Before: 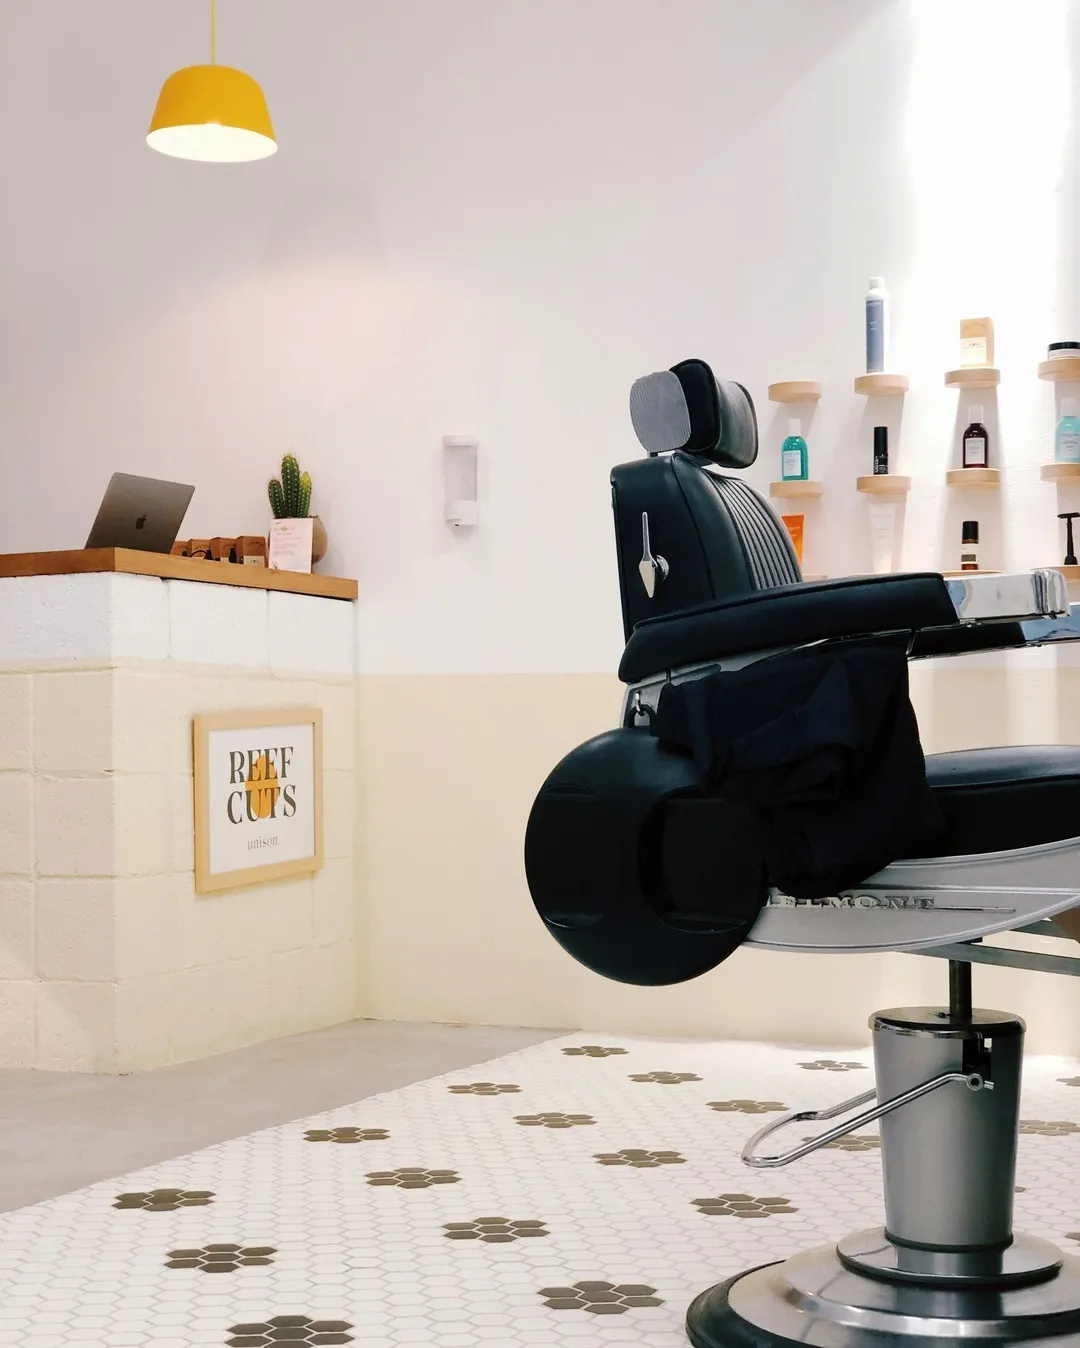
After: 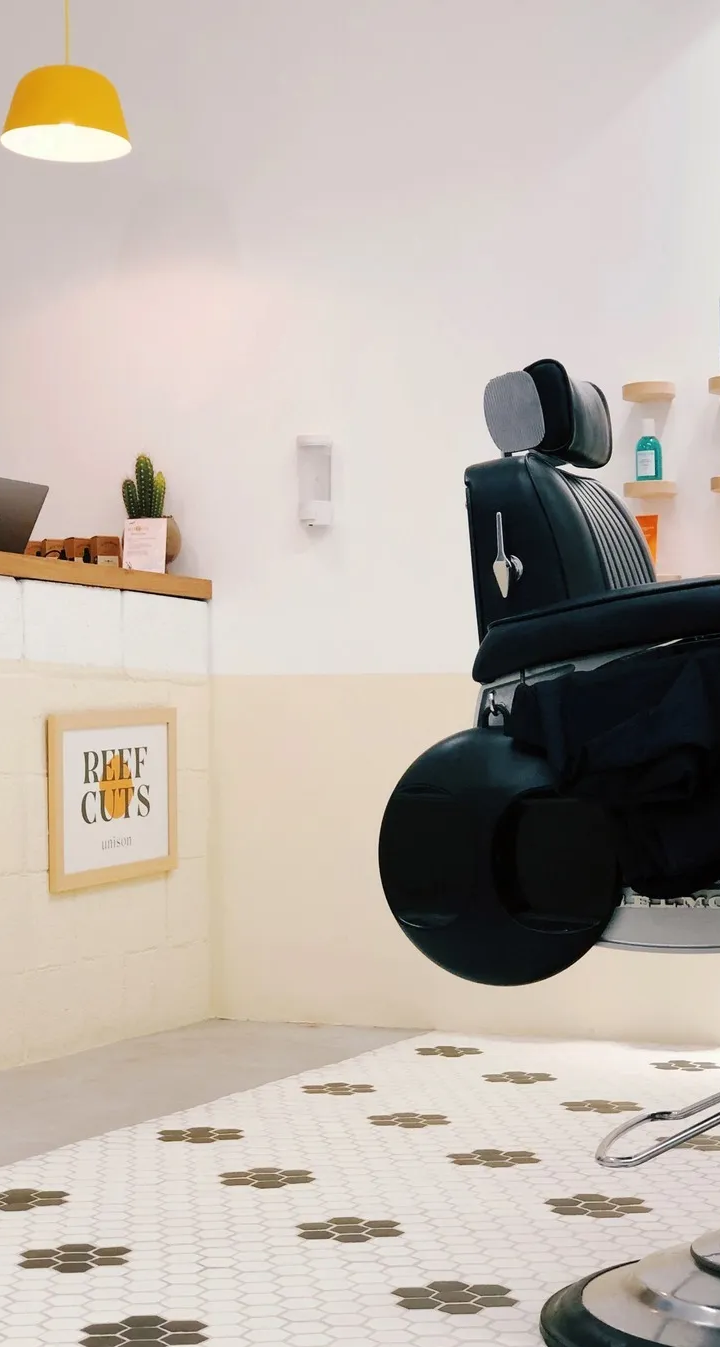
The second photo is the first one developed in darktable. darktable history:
crop and rotate: left 13.537%, right 19.796%
color correction: highlights a* -0.137, highlights b* 0.137
white balance: red 1, blue 1
